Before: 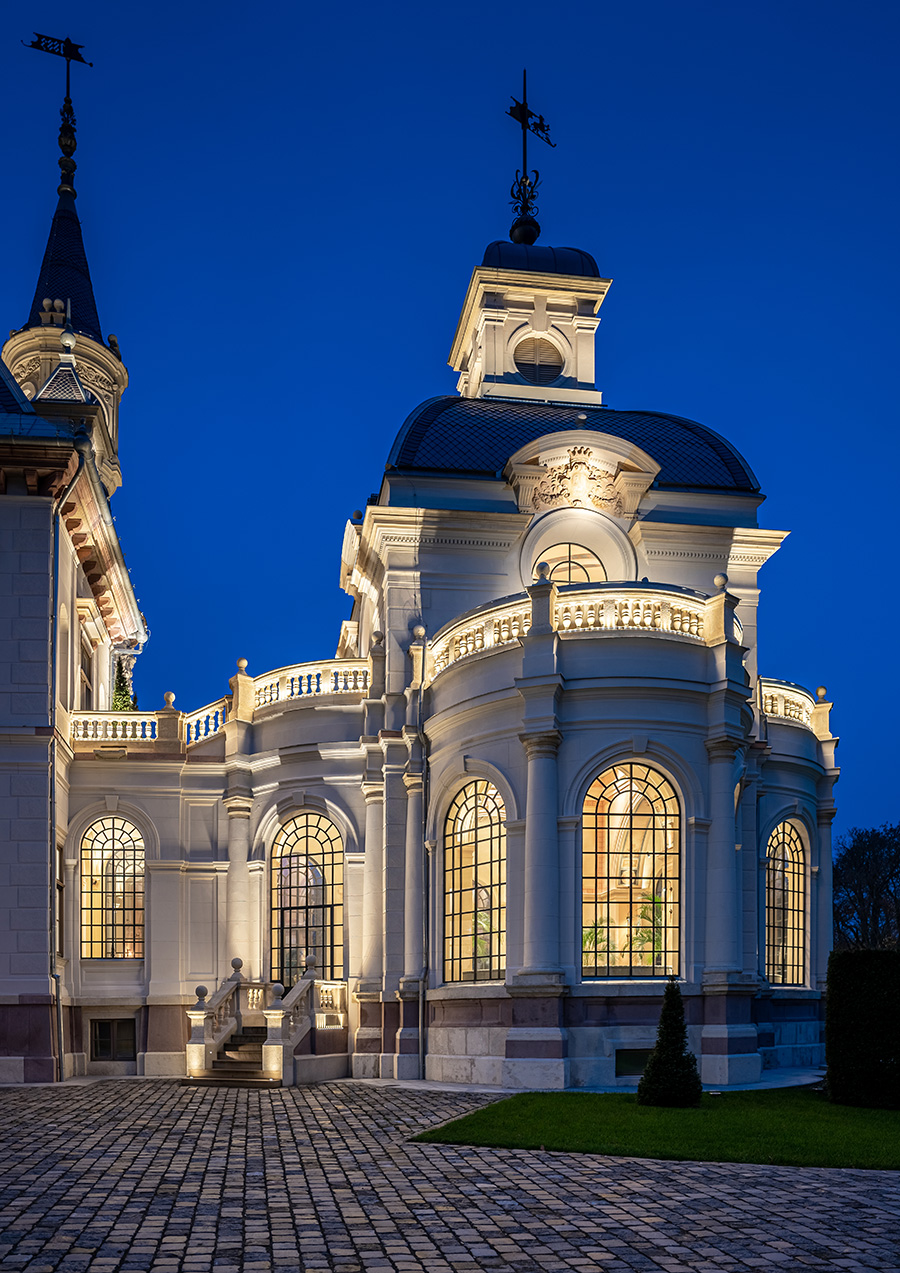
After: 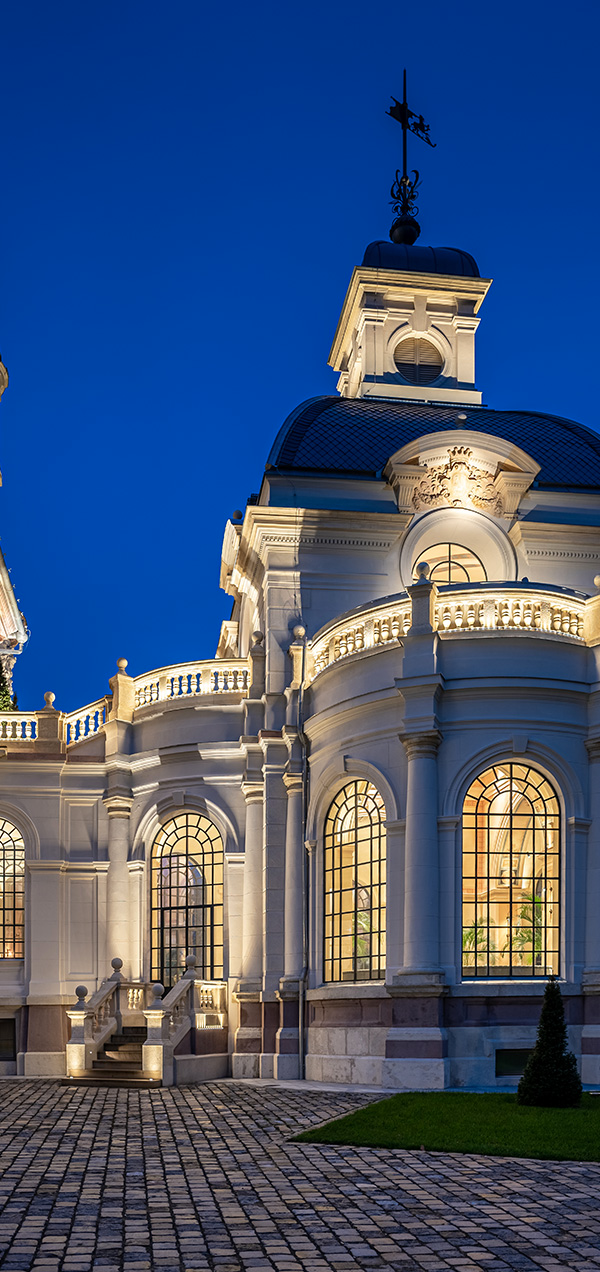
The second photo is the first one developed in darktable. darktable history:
color zones: curves: ch1 [(0, 0.513) (0.143, 0.524) (0.286, 0.511) (0.429, 0.506) (0.571, 0.503) (0.714, 0.503) (0.857, 0.508) (1, 0.513)], mix 21.52%
crop and rotate: left 13.398%, right 19.881%
